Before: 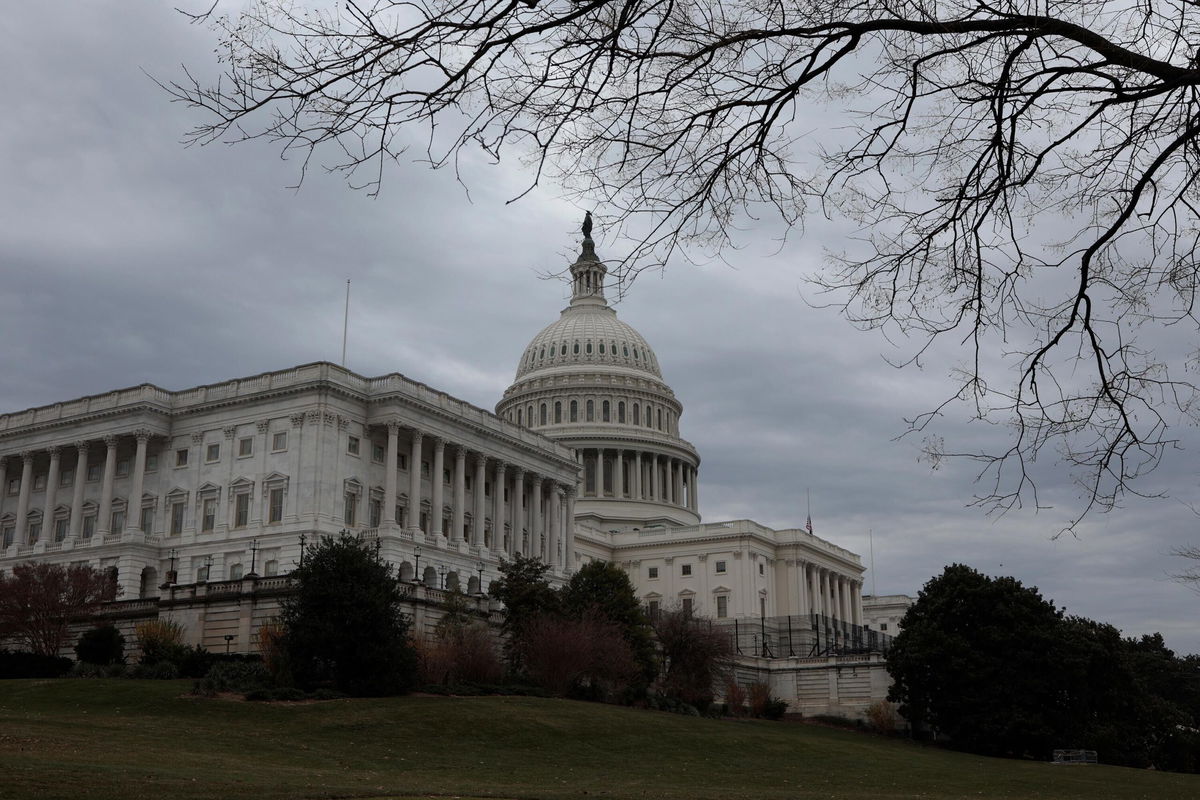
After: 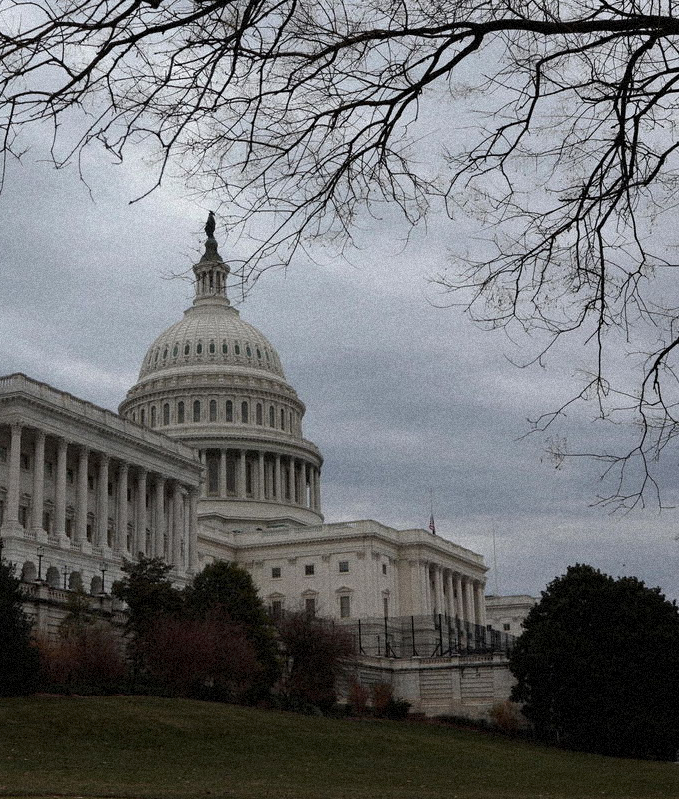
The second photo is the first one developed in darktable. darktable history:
crop: left 31.458%, top 0%, right 11.876%
grain: coarseness 9.38 ISO, strength 34.99%, mid-tones bias 0%
